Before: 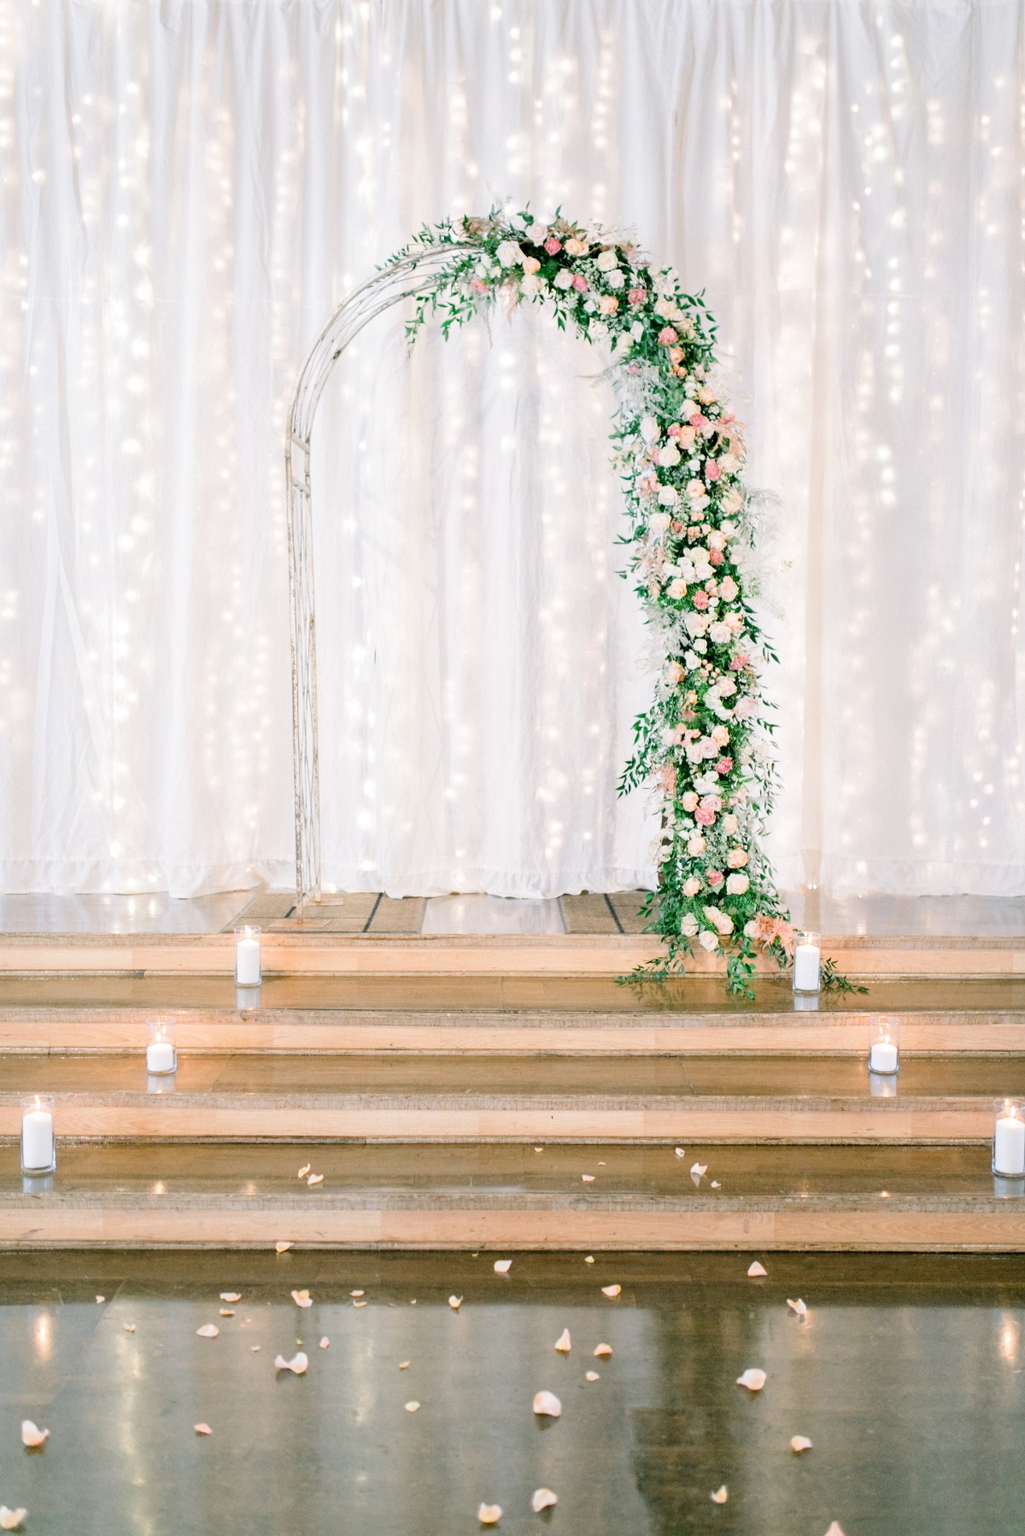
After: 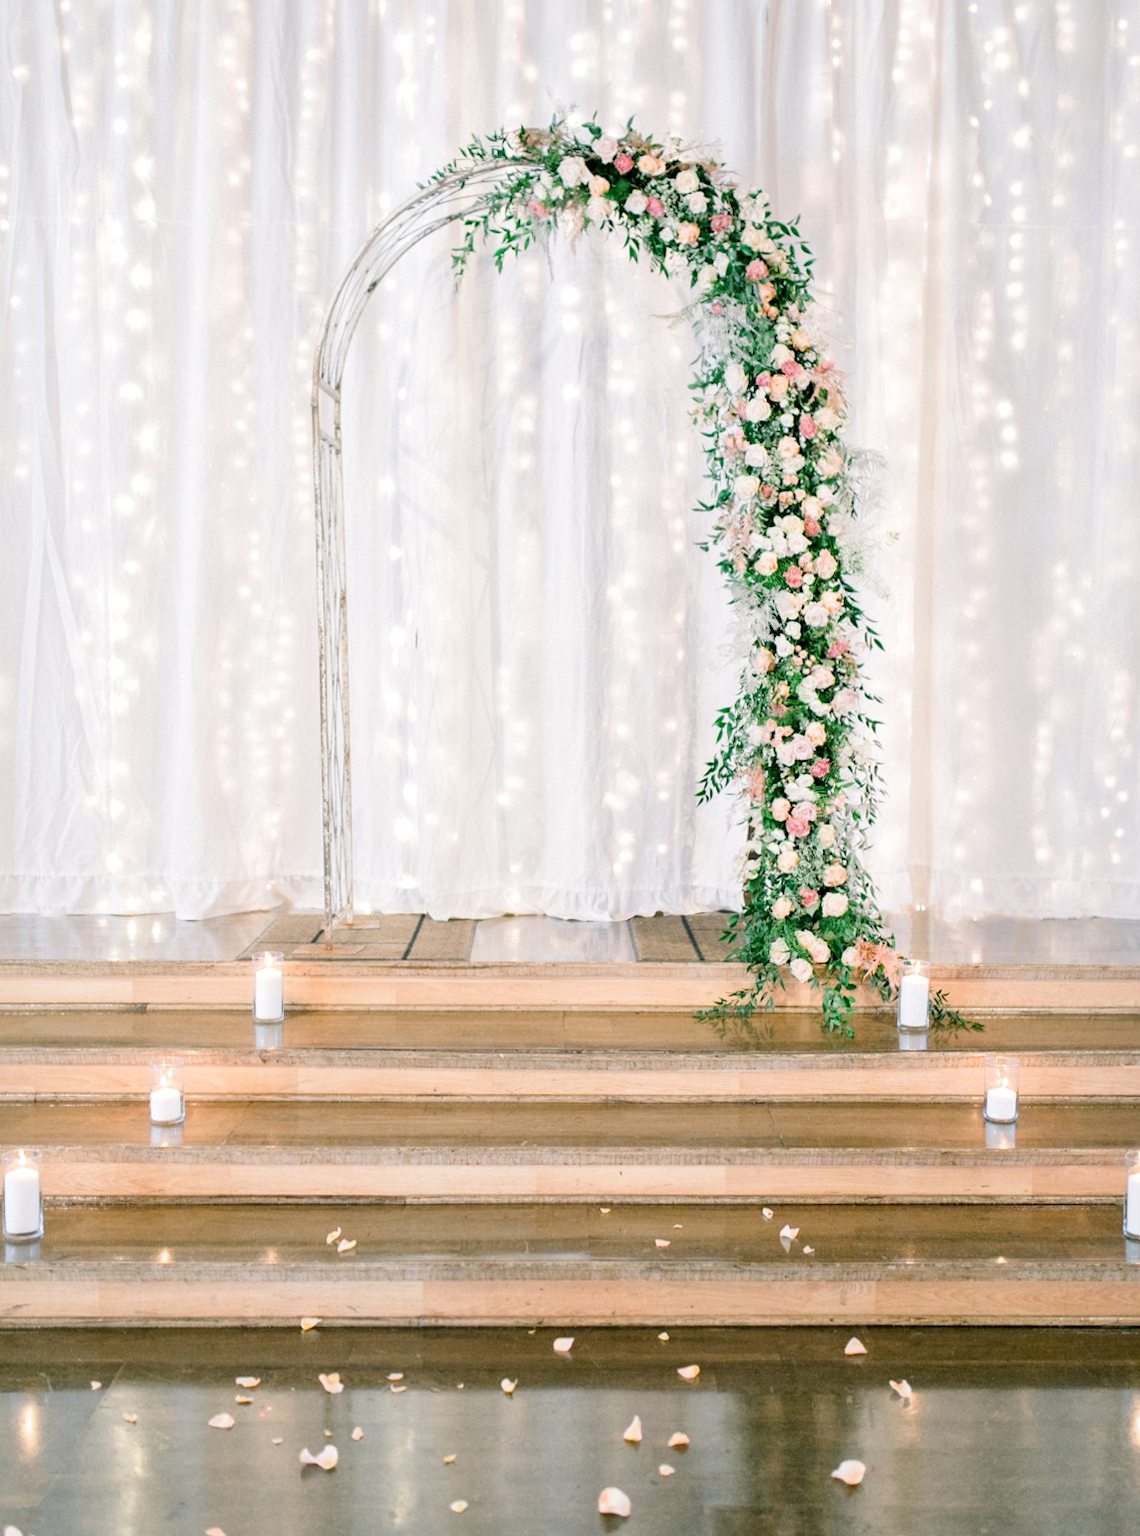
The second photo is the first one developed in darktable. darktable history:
local contrast: mode bilateral grid, contrast 20, coarseness 50, detail 120%, midtone range 0.2
crop: left 1.507%, top 6.147%, right 1.379%, bottom 6.637%
rotate and perspective: rotation 0.174°, lens shift (vertical) 0.013, lens shift (horizontal) 0.019, shear 0.001, automatic cropping original format, crop left 0.007, crop right 0.991, crop top 0.016, crop bottom 0.997
